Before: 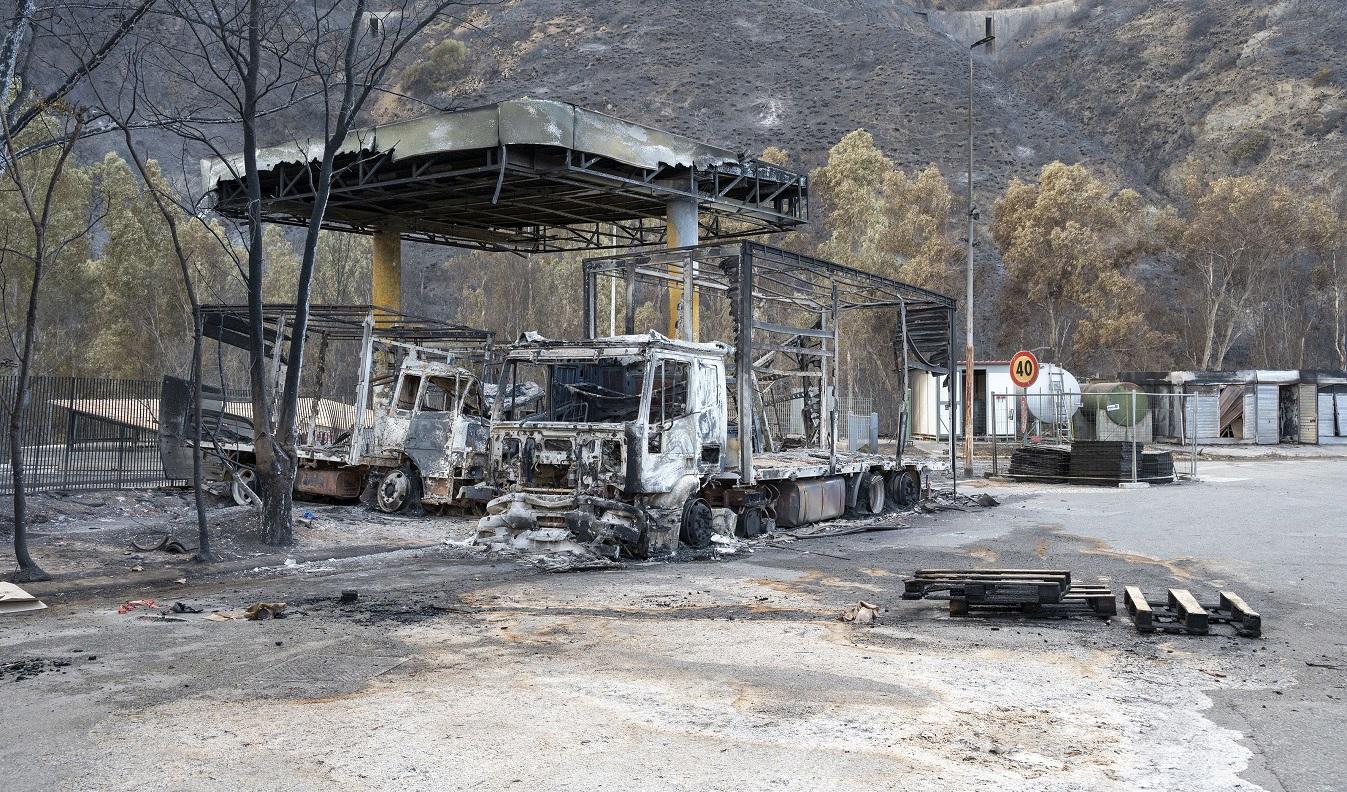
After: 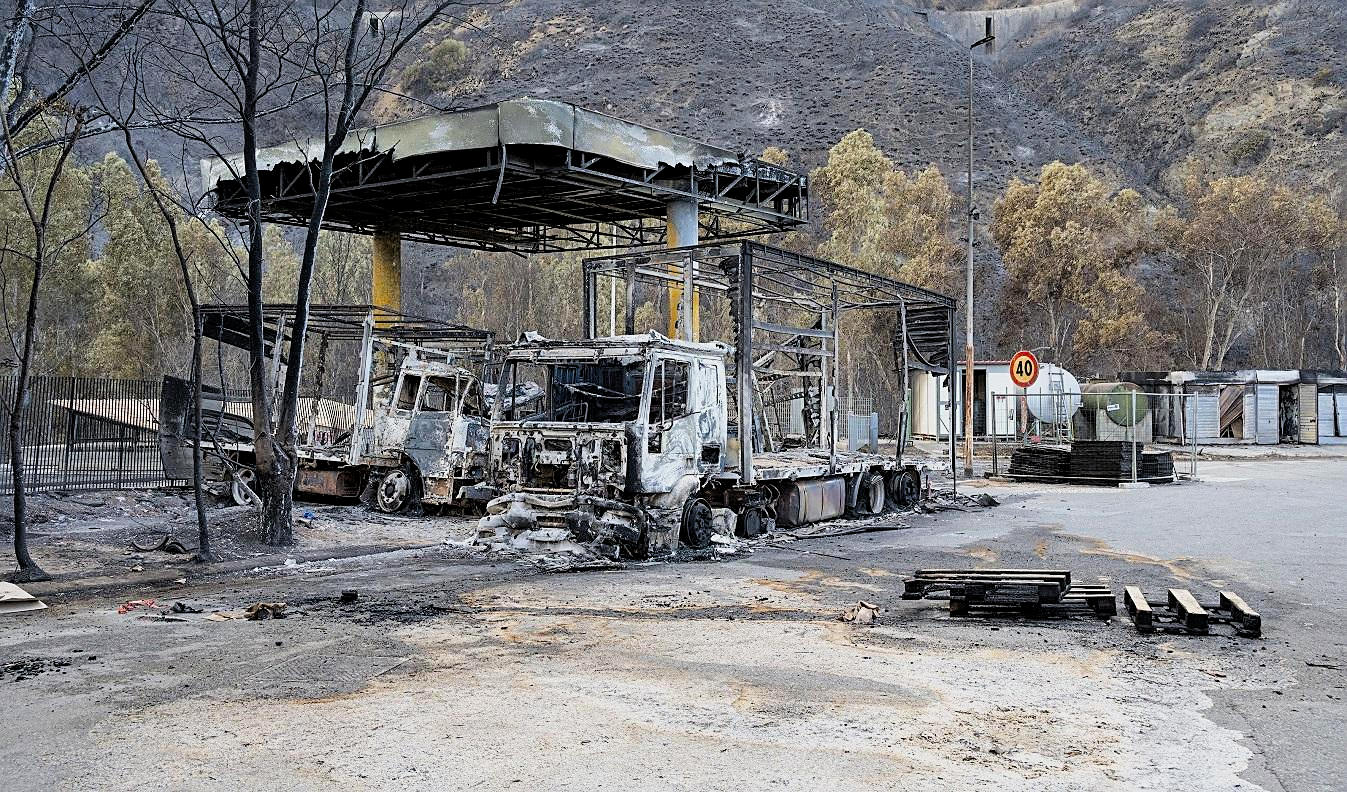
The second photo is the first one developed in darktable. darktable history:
levels: mode automatic, black 0.023%, white 99.97%, levels [0.062, 0.494, 0.925]
shadows and highlights: shadows 37.27, highlights -28.18, soften with gaussian
filmic rgb: black relative exposure -7.75 EV, white relative exposure 4.4 EV, threshold 3 EV, target black luminance 0%, hardness 3.76, latitude 50.51%, contrast 1.074, highlights saturation mix 10%, shadows ↔ highlights balance -0.22%, color science v4 (2020), enable highlight reconstruction true
sharpen: radius 1.967
